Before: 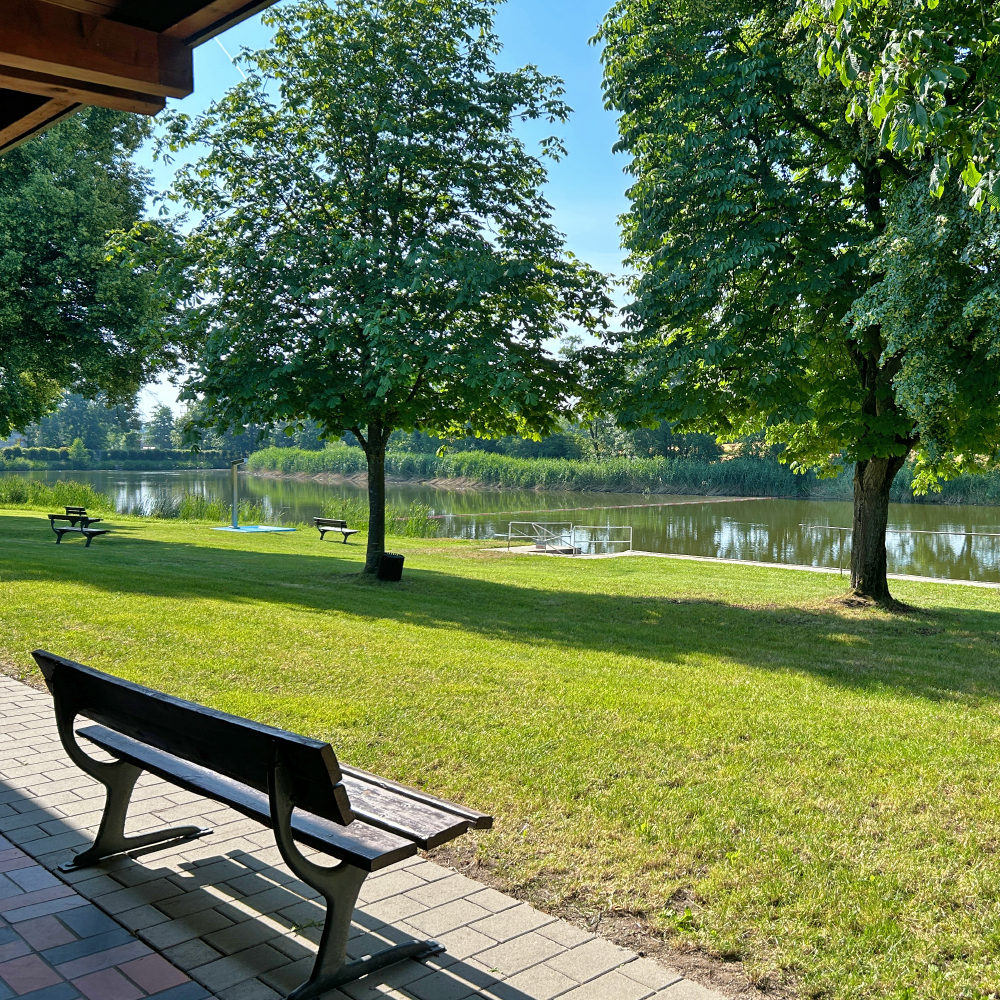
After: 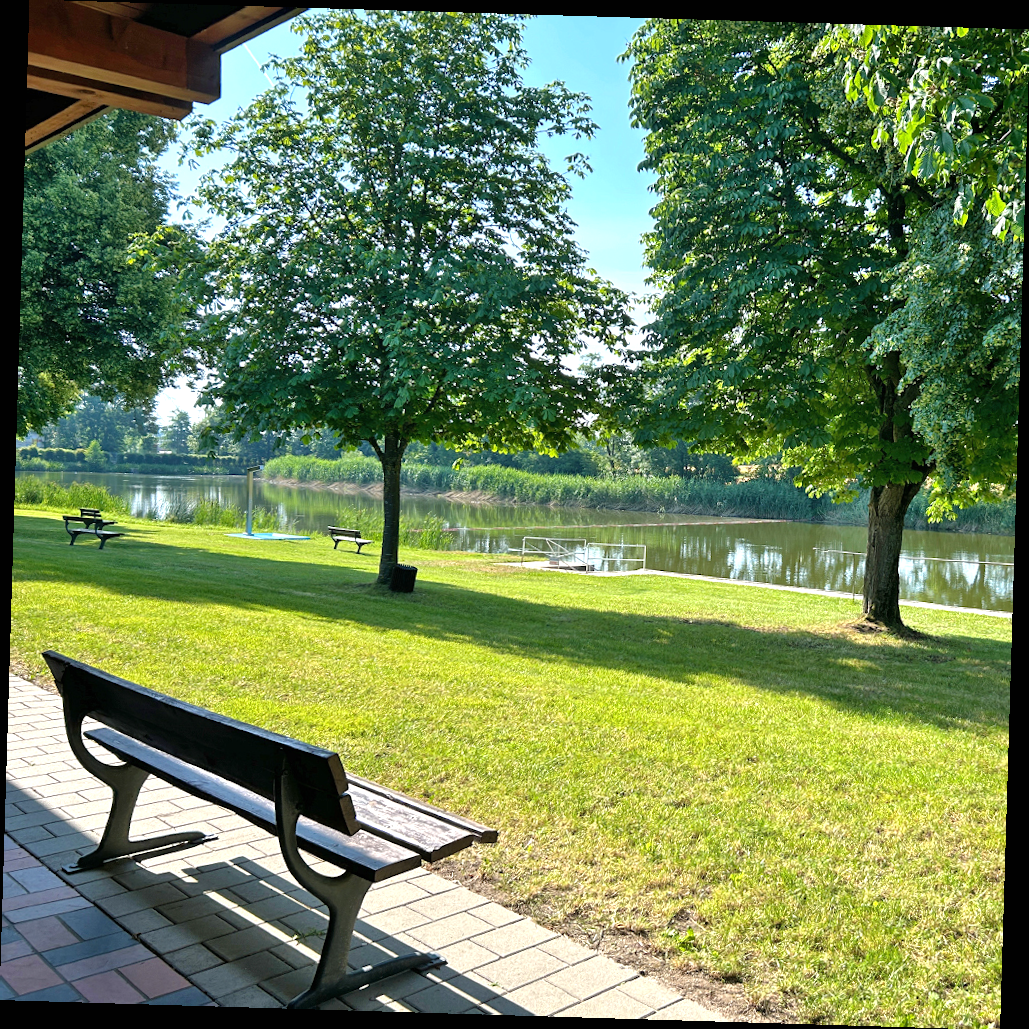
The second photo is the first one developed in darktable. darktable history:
rotate and perspective: rotation 1.72°, automatic cropping off
exposure: black level correction 0, exposure 0.5 EV, compensate highlight preservation false
